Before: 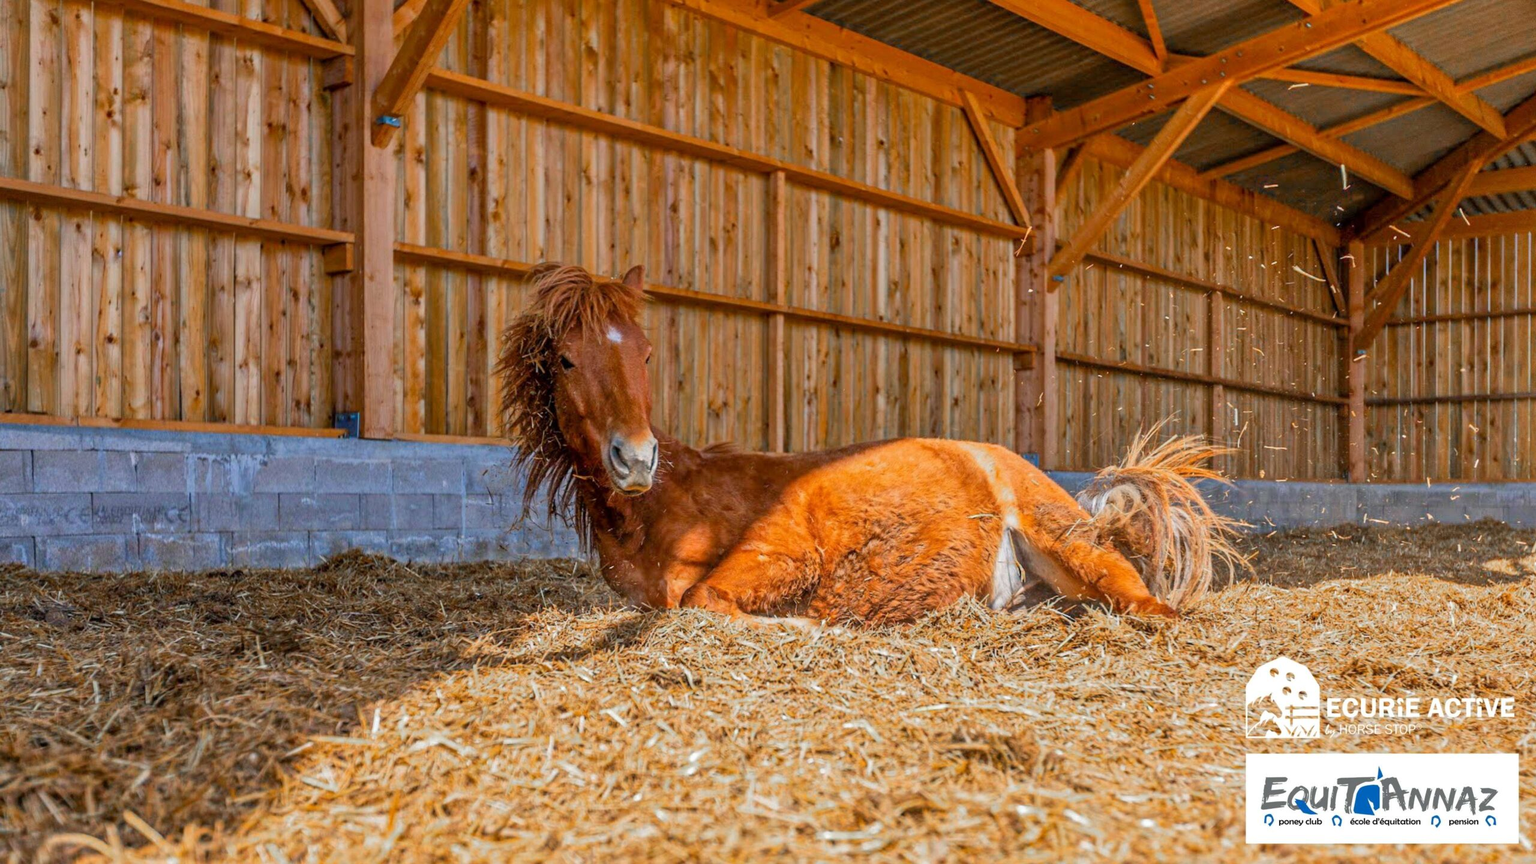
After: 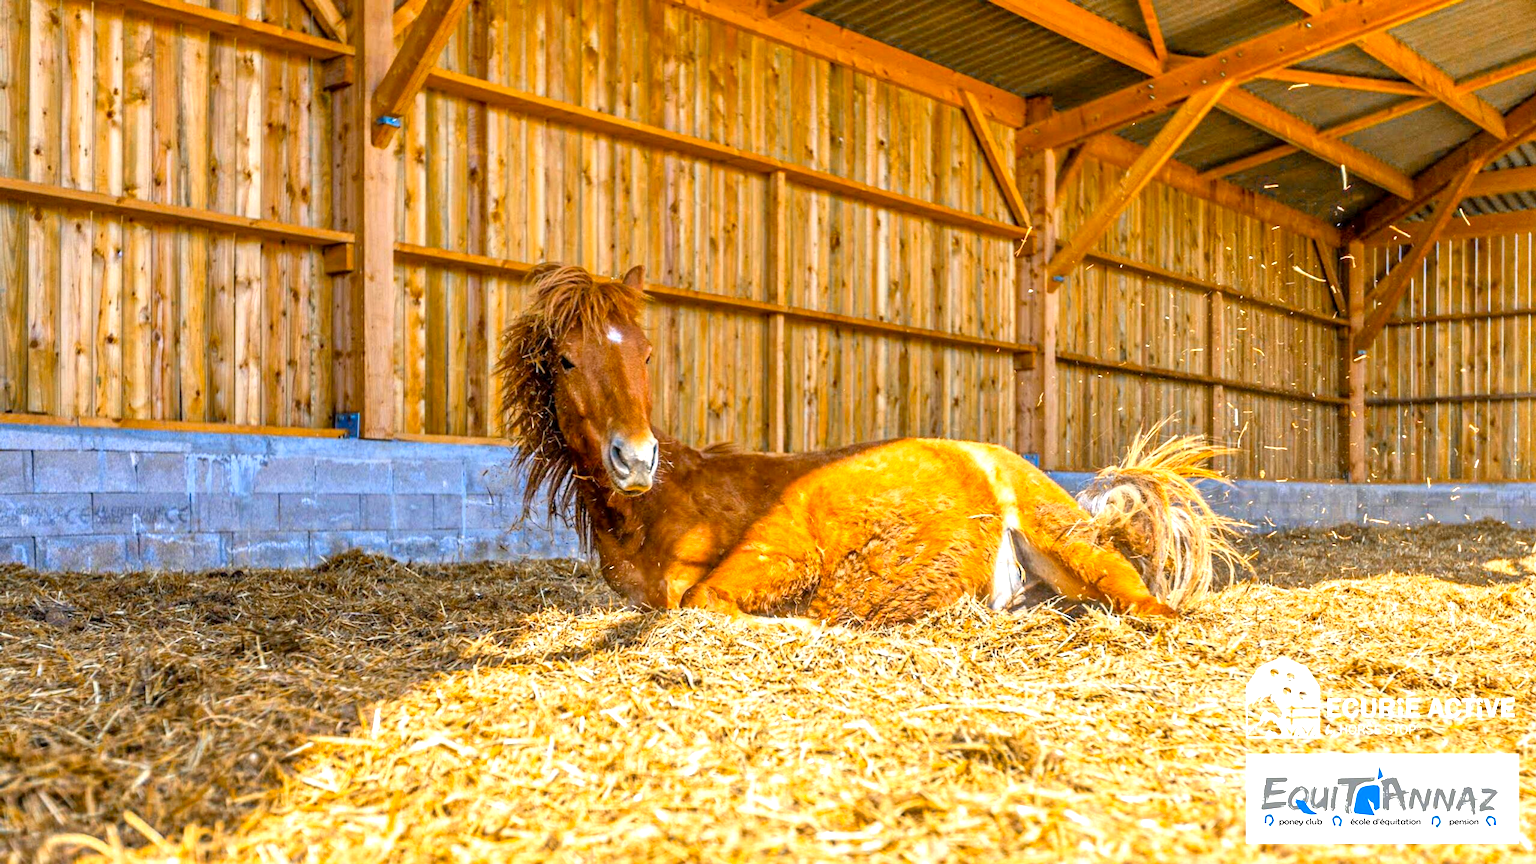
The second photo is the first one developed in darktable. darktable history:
levels: levels [0, 0.43, 0.859]
color contrast: green-magenta contrast 0.85, blue-yellow contrast 1.25, unbound 0
exposure: black level correction 0.001, exposure 0.5 EV, compensate exposure bias true, compensate highlight preservation false
